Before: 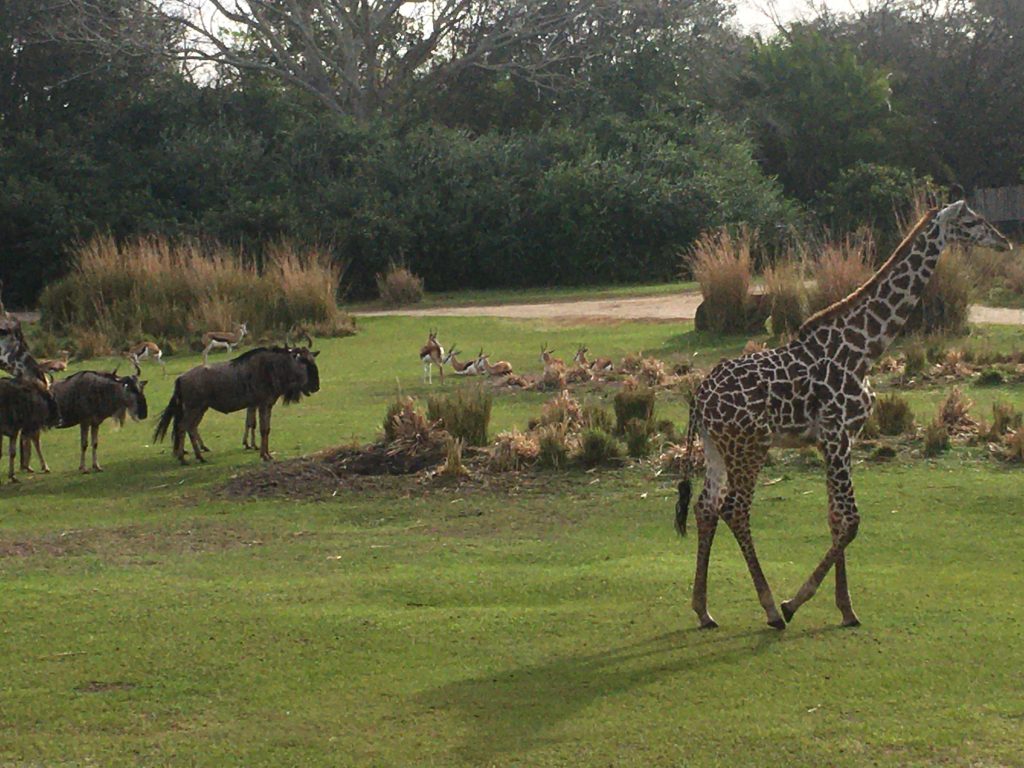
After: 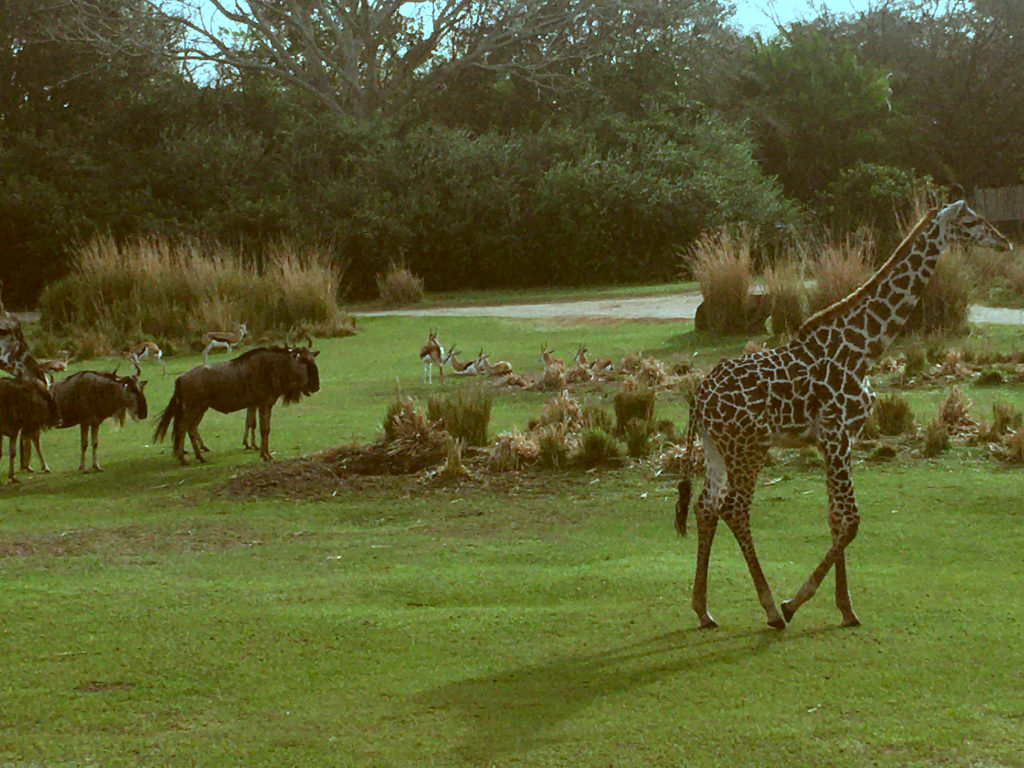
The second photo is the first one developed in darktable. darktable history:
white balance: red 0.925, blue 1.046
color correction: highlights a* -14.62, highlights b* -16.22, shadows a* 10.12, shadows b* 29.4
